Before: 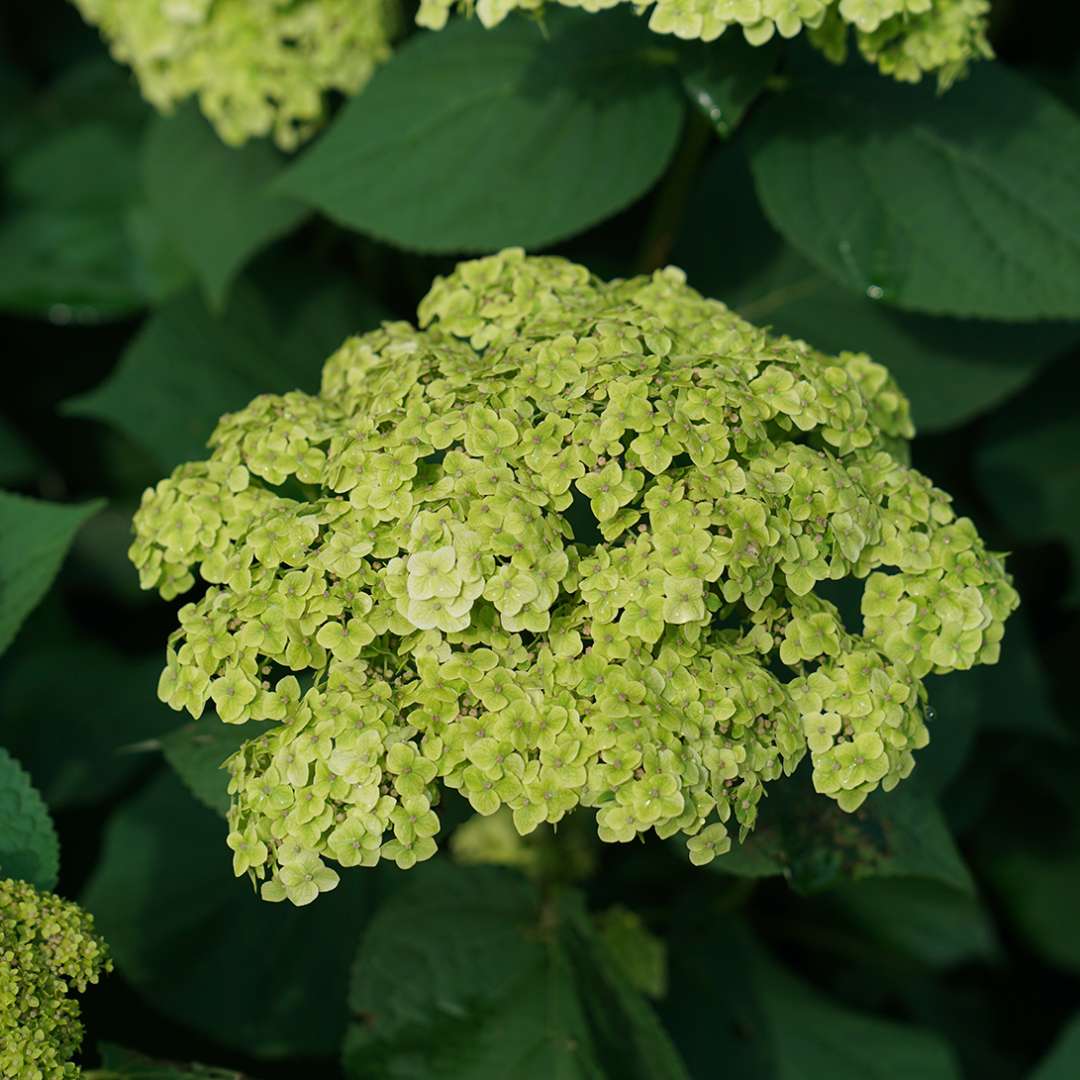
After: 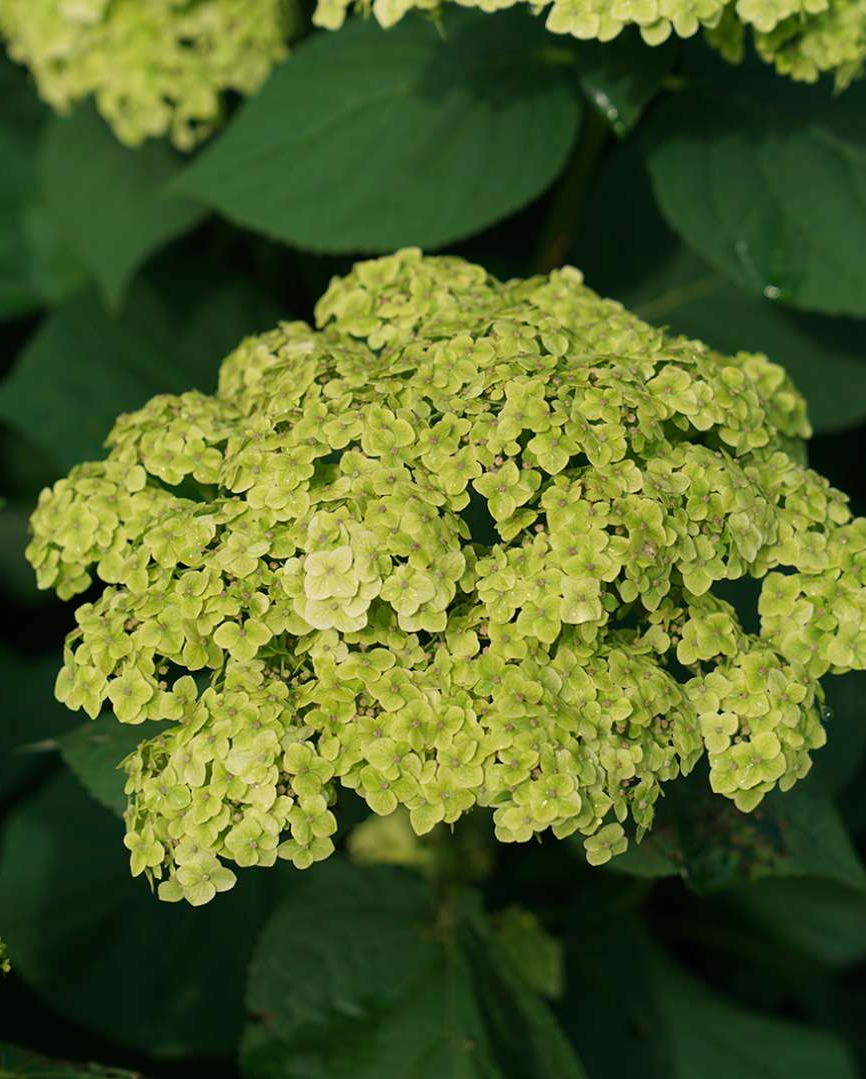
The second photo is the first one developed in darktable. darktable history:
crop and rotate: left 9.597%, right 10.195%
white balance: red 1.045, blue 0.932
